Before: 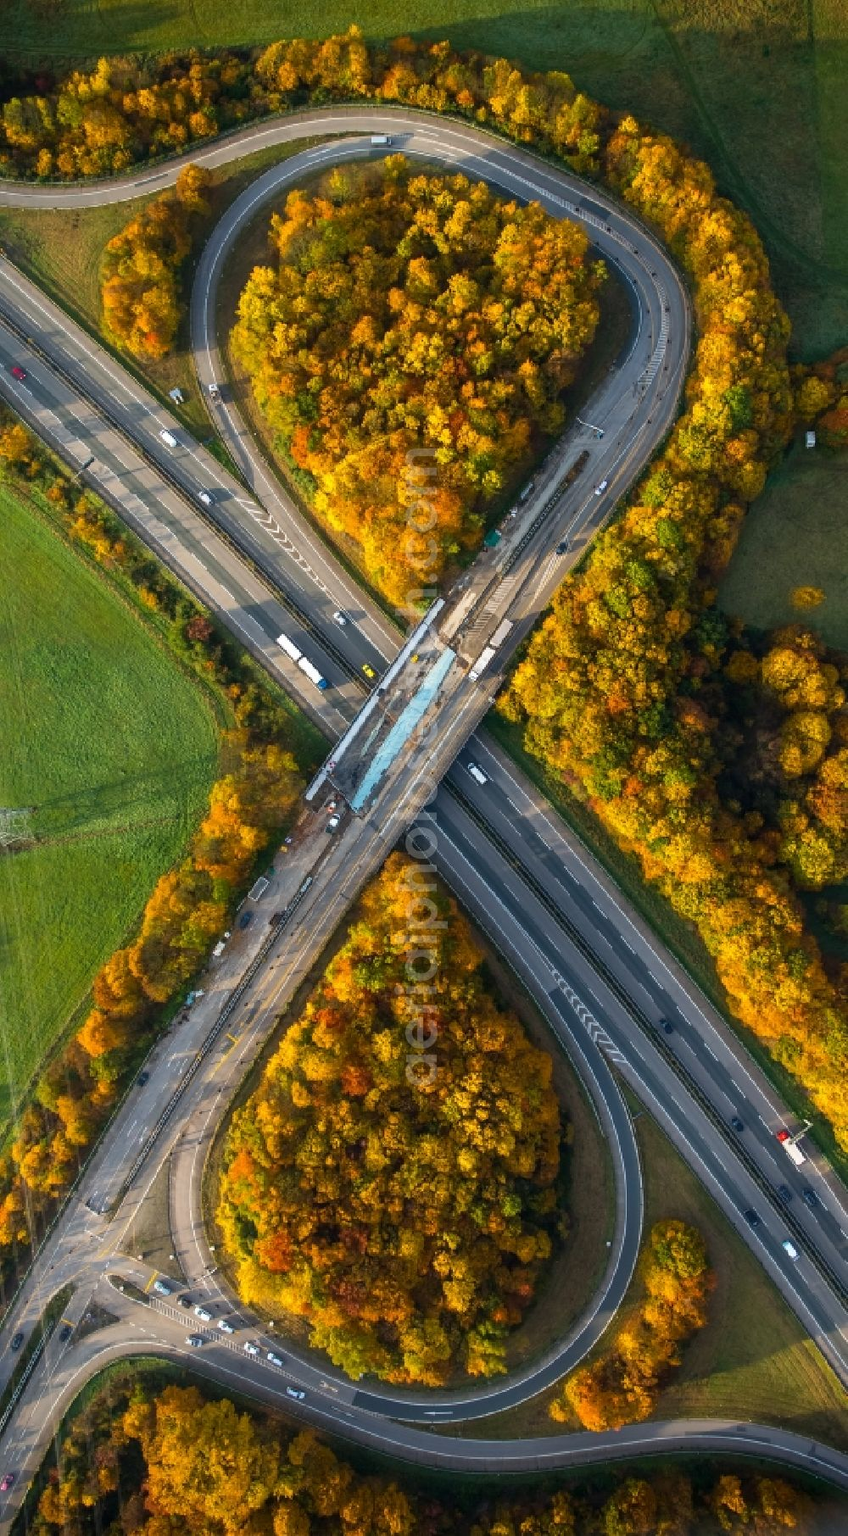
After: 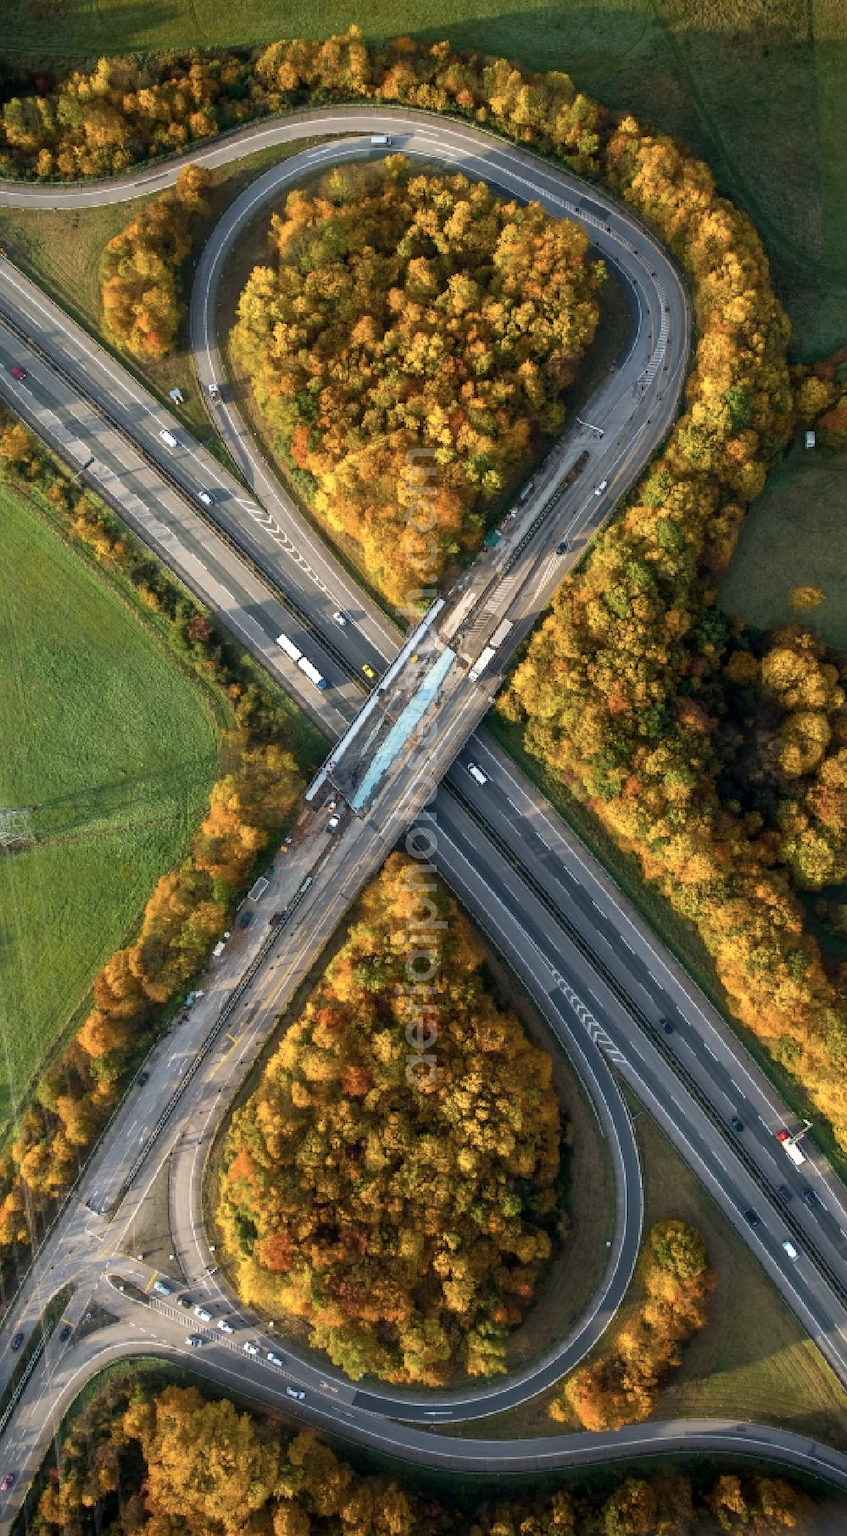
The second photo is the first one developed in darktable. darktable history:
exposure: black level correction 0.003, exposure 0.148 EV, compensate highlight preservation false
color correction: highlights b* -0.005, saturation 0.77
